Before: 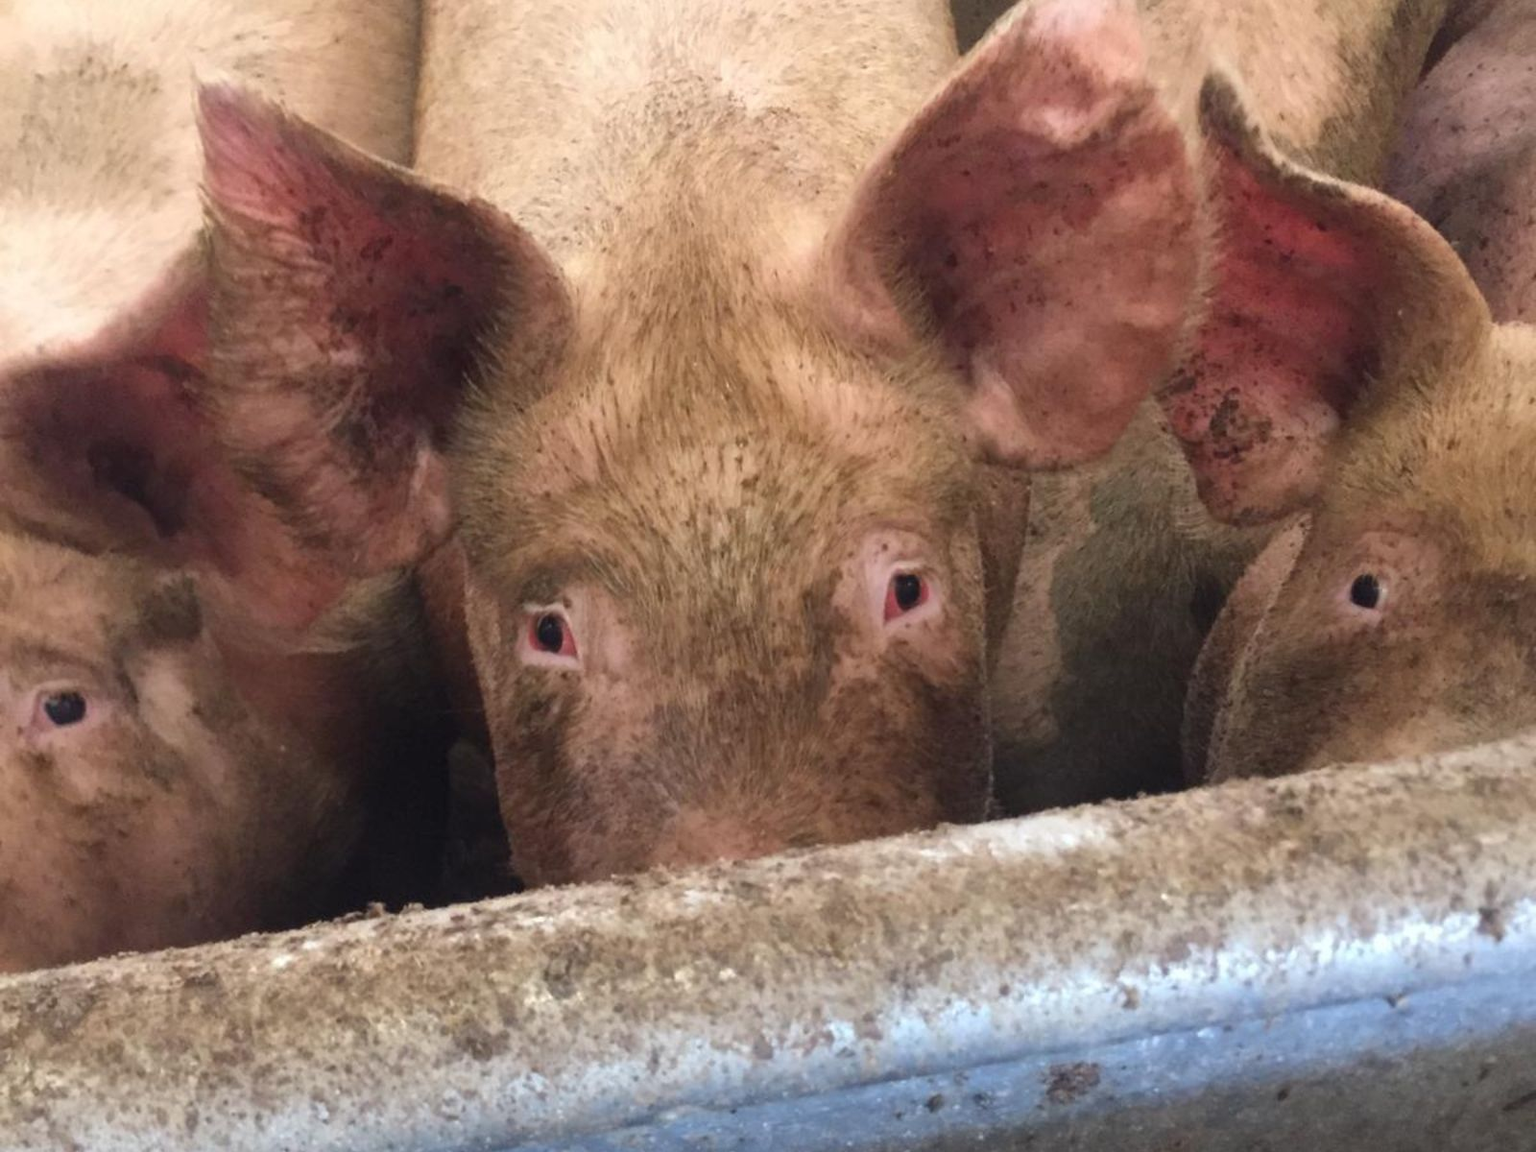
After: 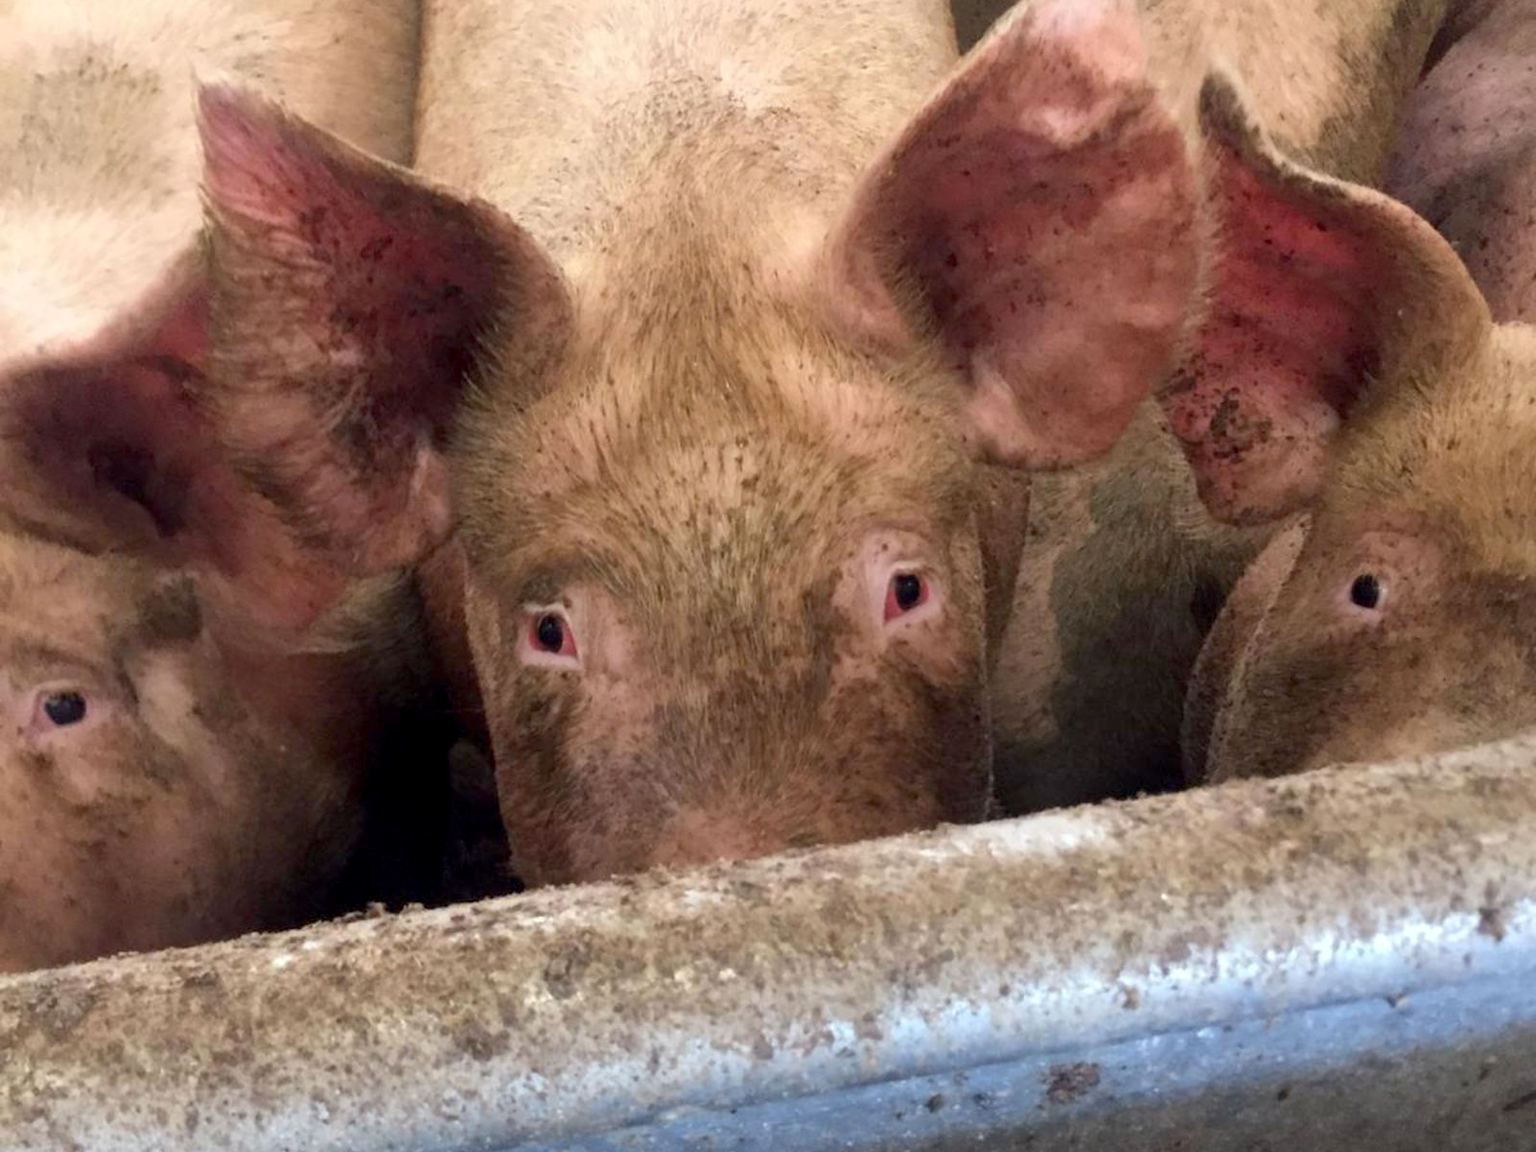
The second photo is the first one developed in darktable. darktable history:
white balance: emerald 1
exposure: black level correction 0.009, exposure 0.014 EV, compensate highlight preservation false
